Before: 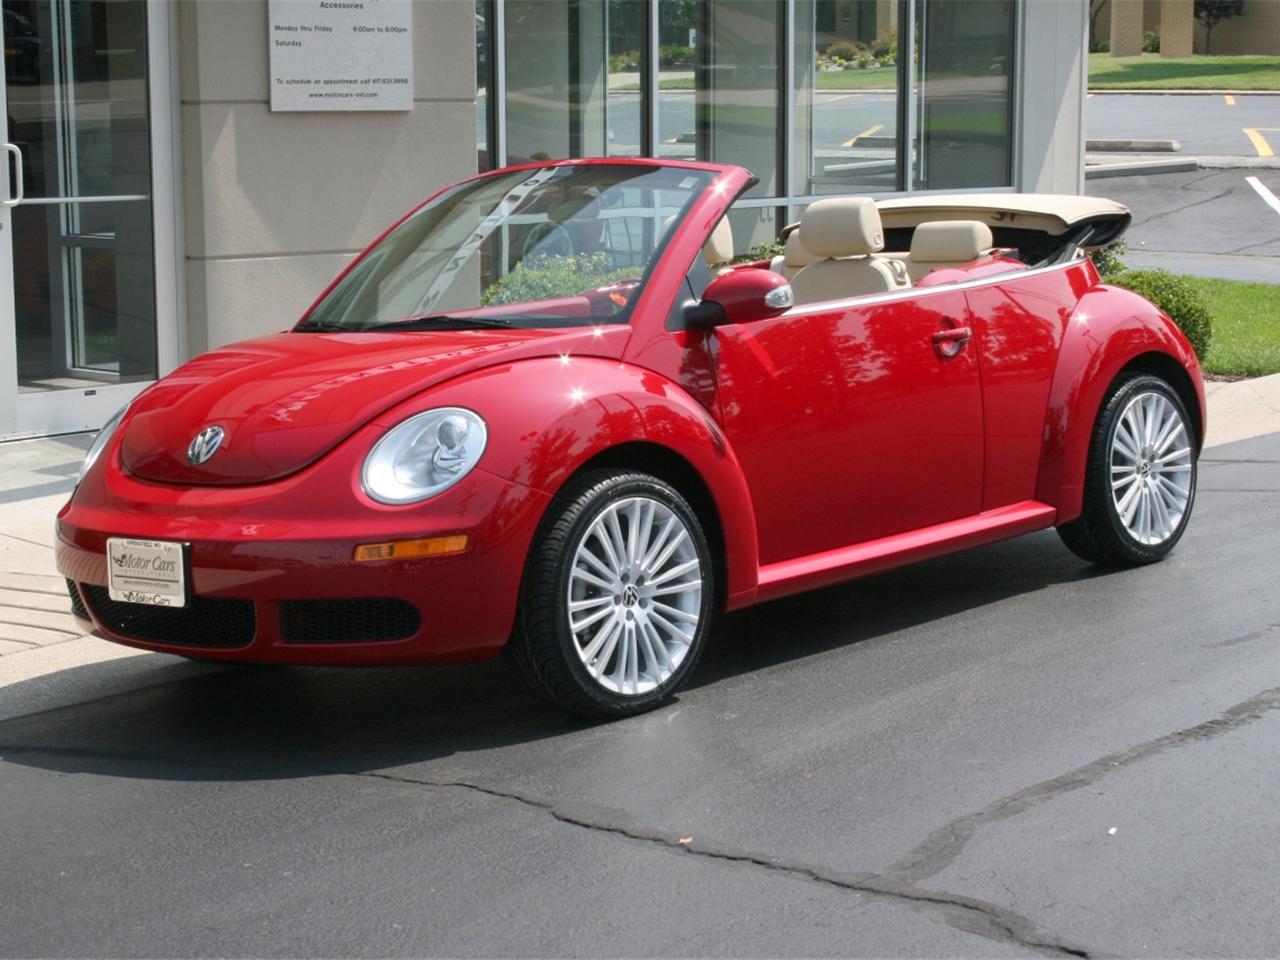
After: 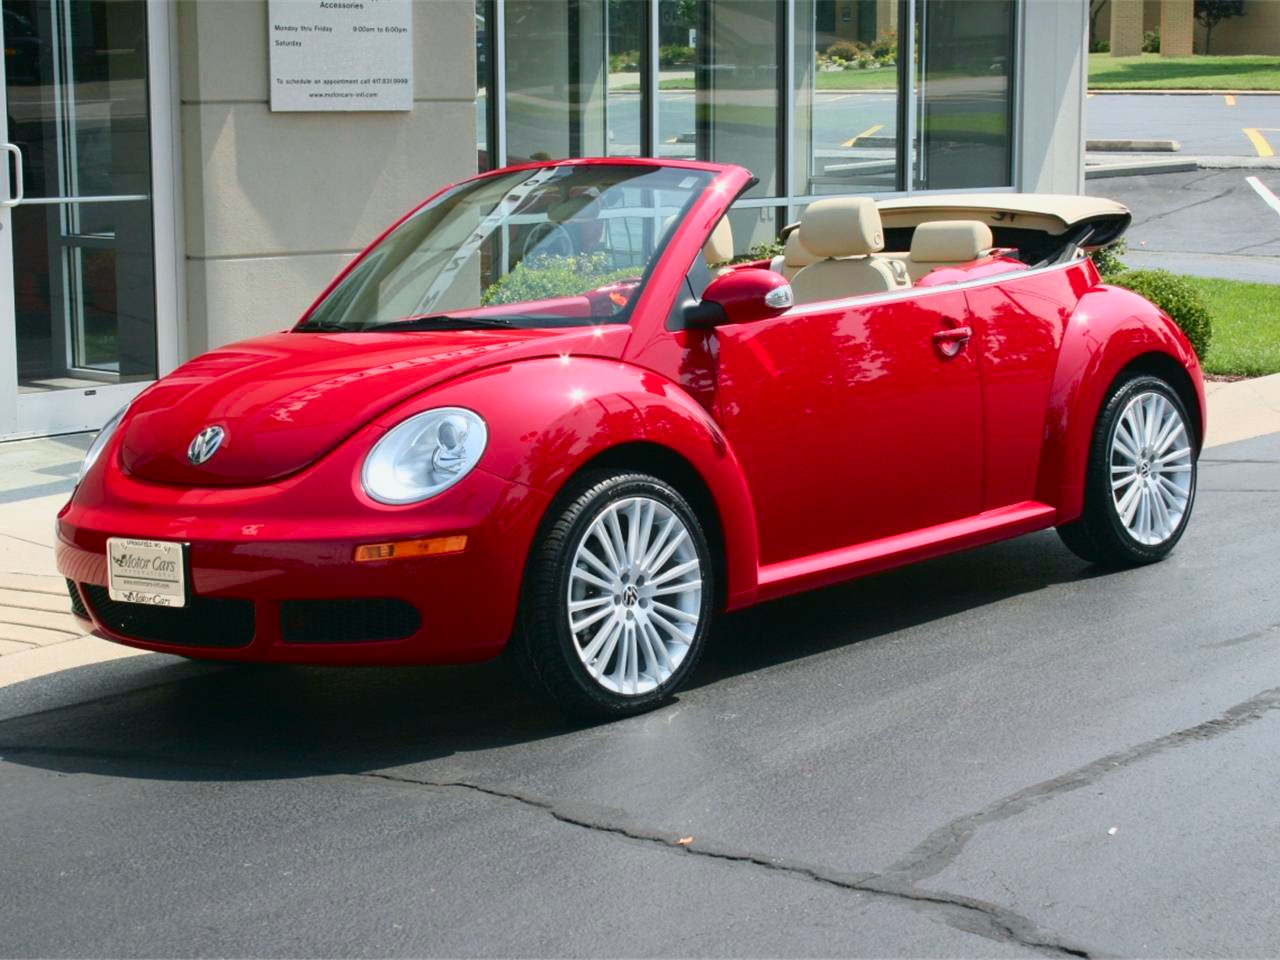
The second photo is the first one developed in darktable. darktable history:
tone curve: curves: ch0 [(0, 0.011) (0.139, 0.106) (0.295, 0.271) (0.499, 0.523) (0.739, 0.782) (0.857, 0.879) (1, 0.967)]; ch1 [(0, 0) (0.291, 0.229) (0.394, 0.365) (0.469, 0.456) (0.507, 0.504) (0.527, 0.546) (0.571, 0.614) (0.725, 0.779) (1, 1)]; ch2 [(0, 0) (0.125, 0.089) (0.35, 0.317) (0.437, 0.42) (0.502, 0.499) (0.537, 0.551) (0.613, 0.636) (1, 1)], color space Lab, independent channels, preserve colors none
